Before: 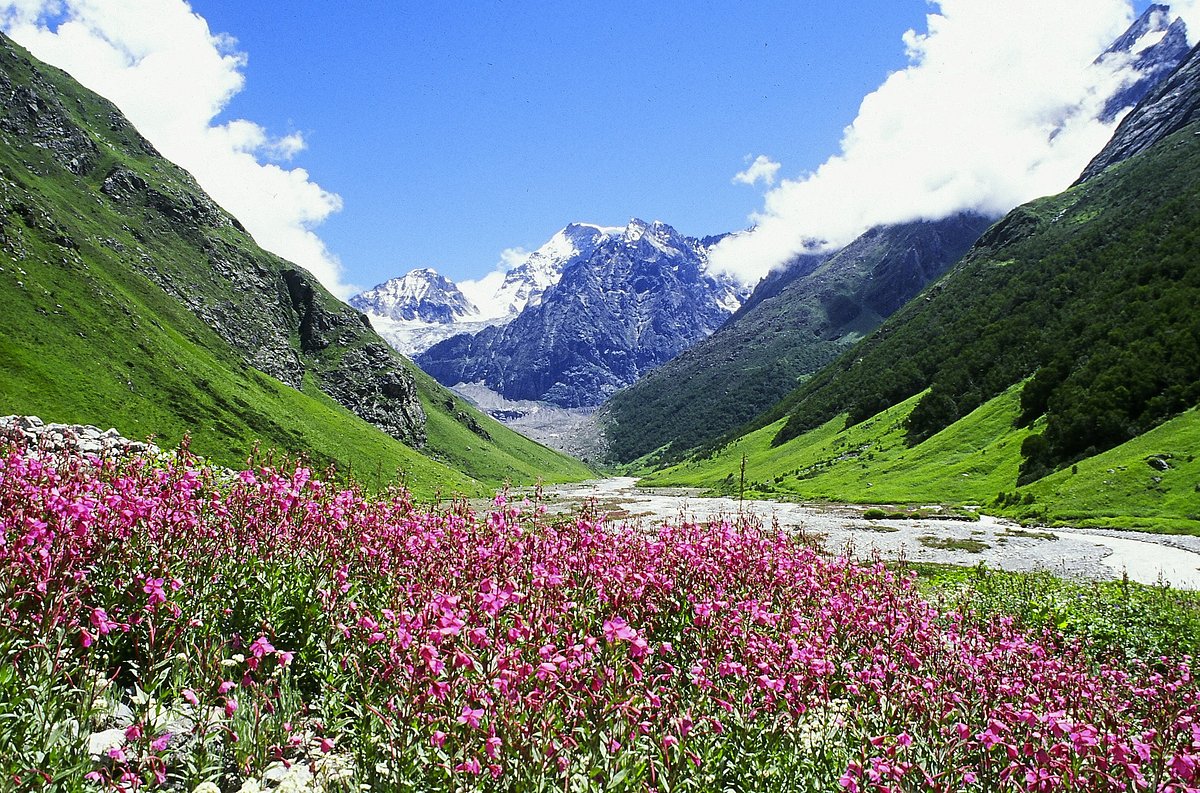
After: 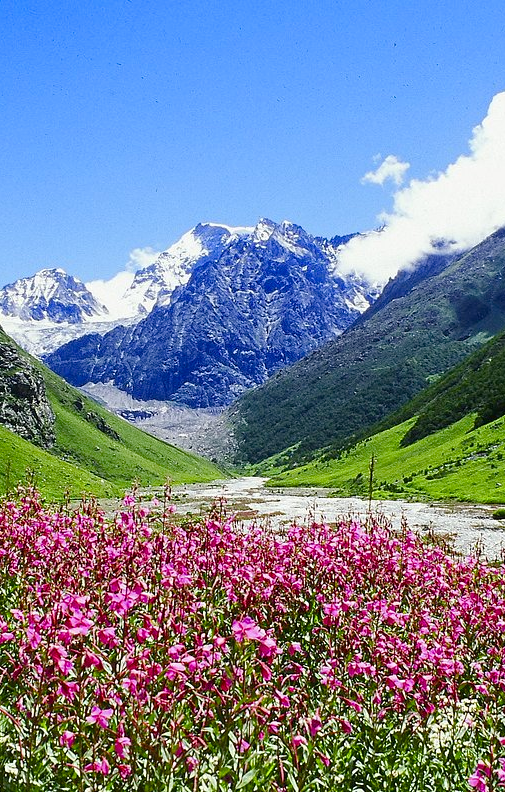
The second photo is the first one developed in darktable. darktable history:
crop: left 30.976%, right 26.924%
color balance rgb: linear chroma grading › global chroma 9.852%, perceptual saturation grading › global saturation 13.612%, perceptual saturation grading › highlights -25.312%, perceptual saturation grading › shadows 26.115%
